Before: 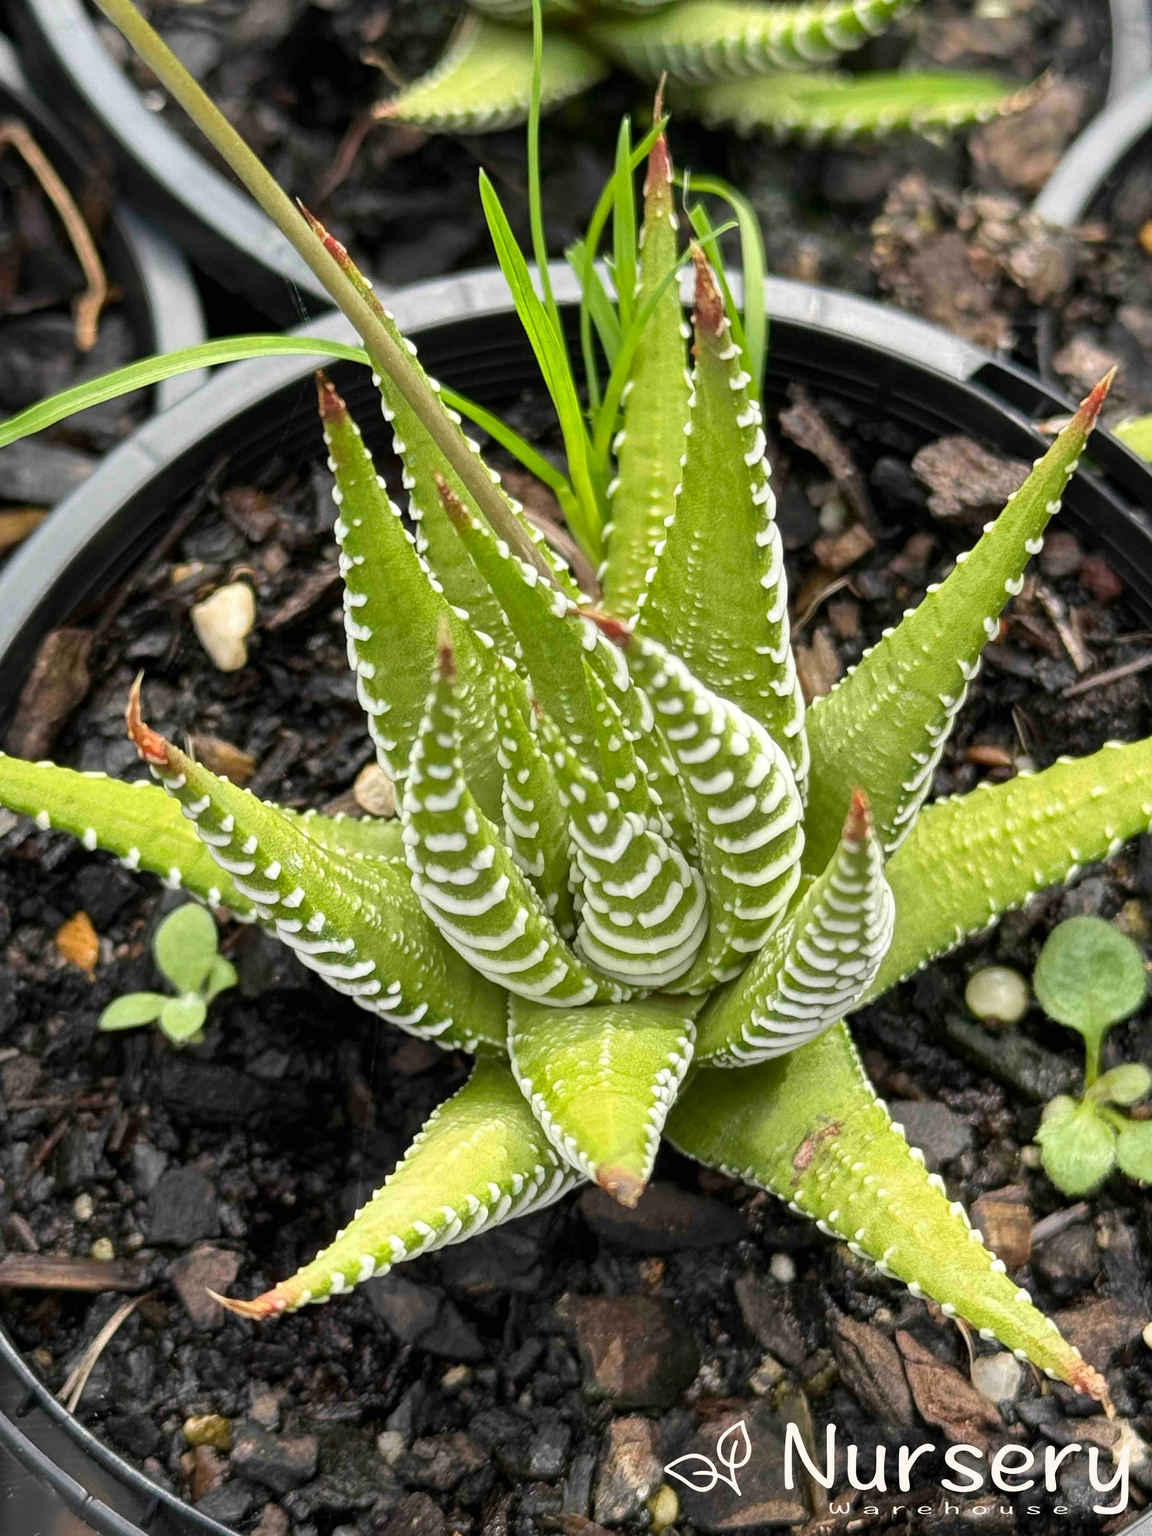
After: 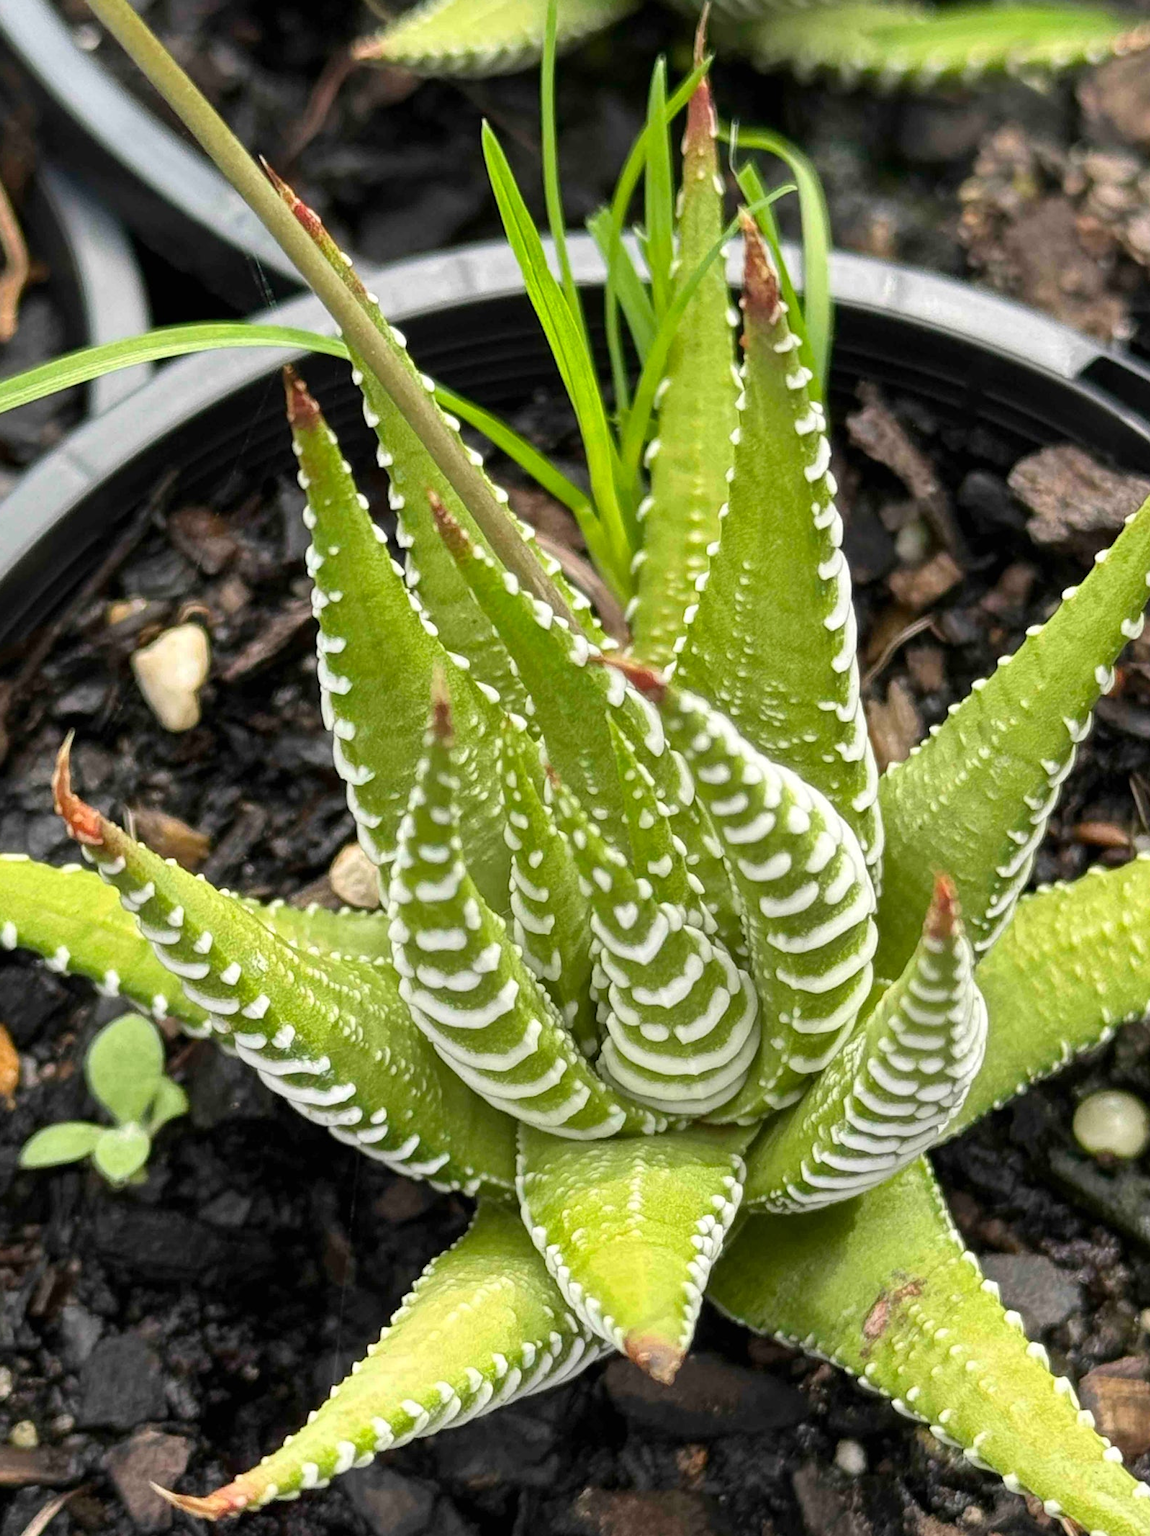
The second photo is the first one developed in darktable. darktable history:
crop and rotate: left 7.196%, top 4.574%, right 10.605%, bottom 13.178%
tone equalizer: on, module defaults
